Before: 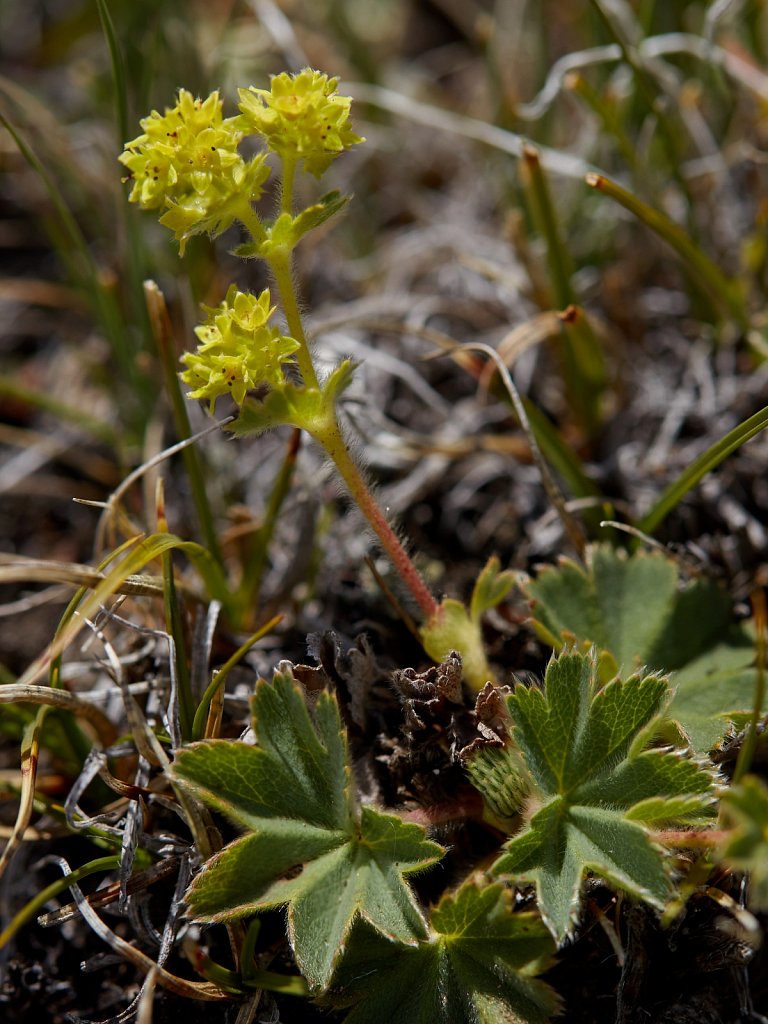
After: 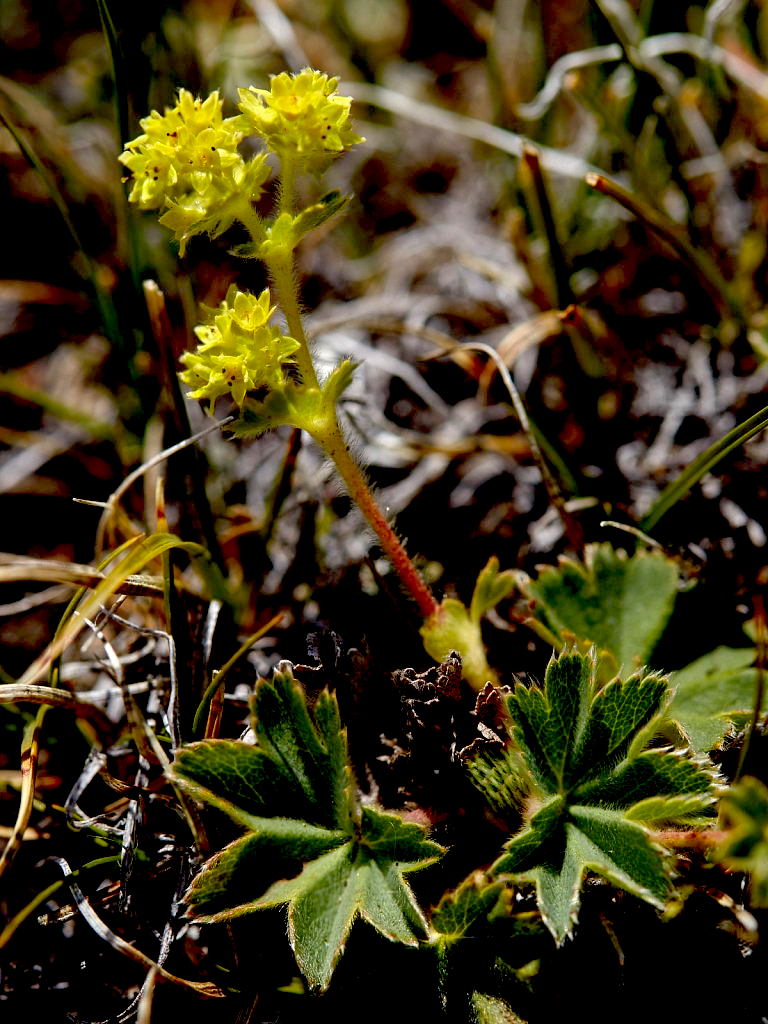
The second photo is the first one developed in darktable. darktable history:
exposure: black level correction 0.04, exposure 0.498 EV, compensate highlight preservation false
